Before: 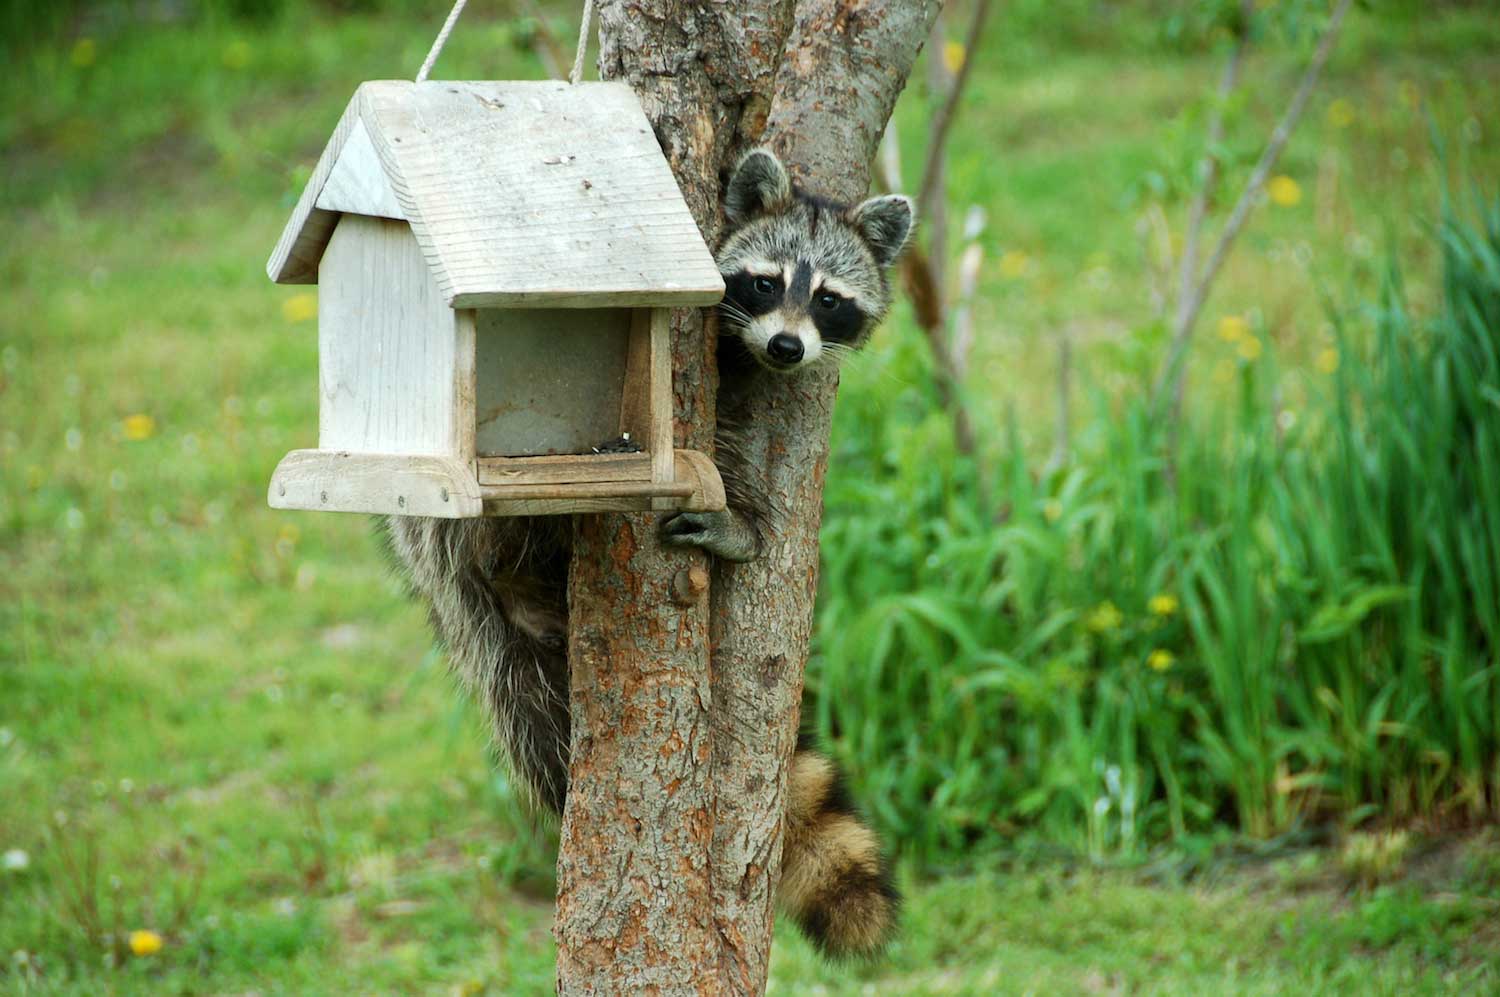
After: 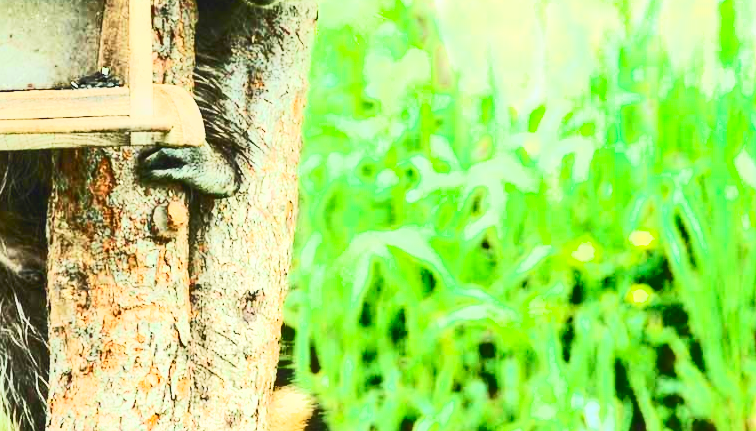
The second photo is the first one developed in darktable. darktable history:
crop: left 34.789%, top 36.698%, right 14.781%, bottom 20.03%
exposure: black level correction 0, exposure 1.45 EV, compensate highlight preservation false
contrast brightness saturation: contrast 0.637, brightness 0.33, saturation 0.141
shadows and highlights: low approximation 0.01, soften with gaussian
local contrast: detail 109%
tone equalizer: on, module defaults
base curve: curves: ch0 [(0, 0) (0.262, 0.32) (0.722, 0.705) (1, 1)], preserve colors none
